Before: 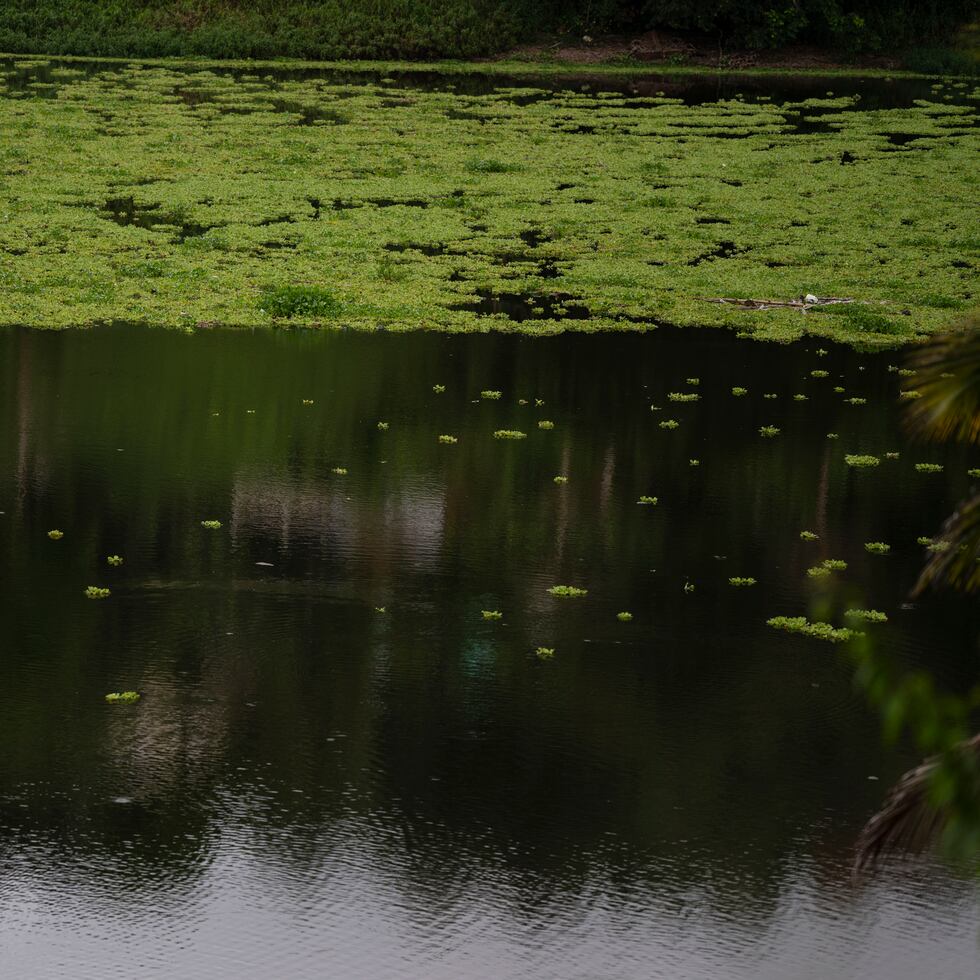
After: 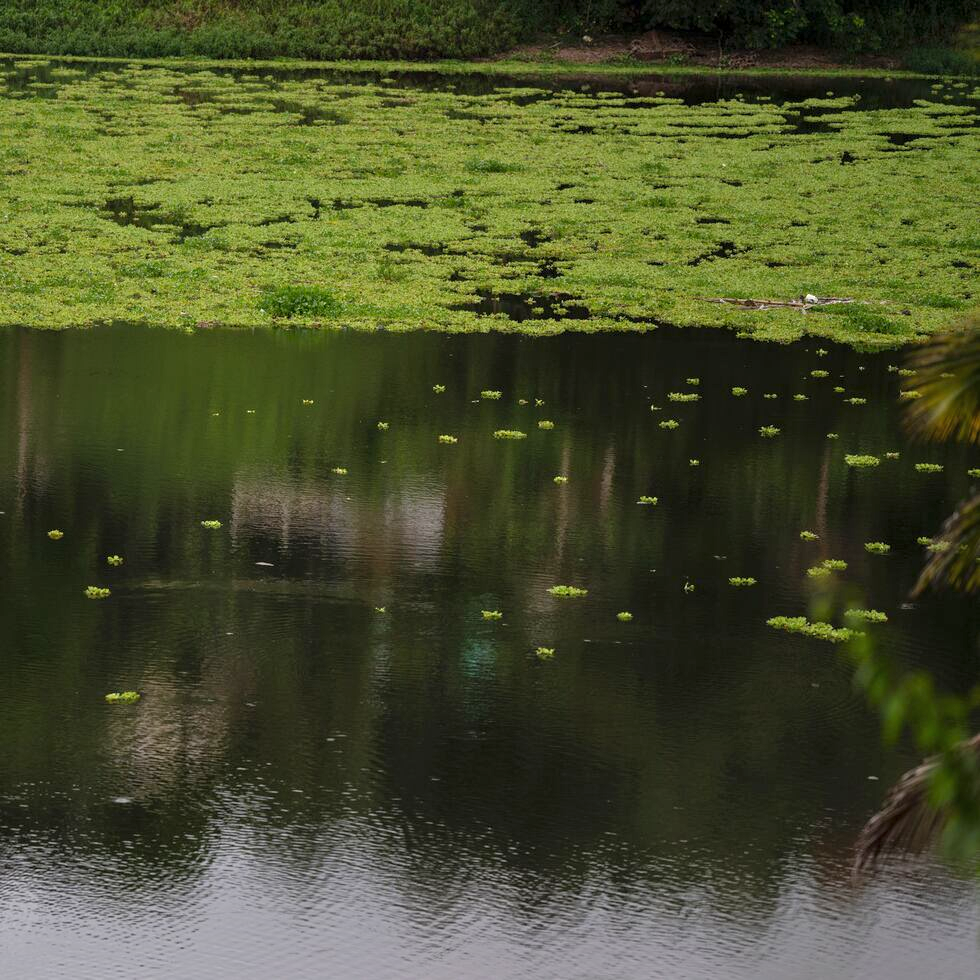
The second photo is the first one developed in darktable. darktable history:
tone equalizer: -8 EV 1 EV, -7 EV 1 EV, -6 EV 1 EV, -5 EV 1 EV, -4 EV 1 EV, -3 EV 0.75 EV, -2 EV 0.5 EV, -1 EV 0.25 EV
shadows and highlights: shadows 25, highlights -25
